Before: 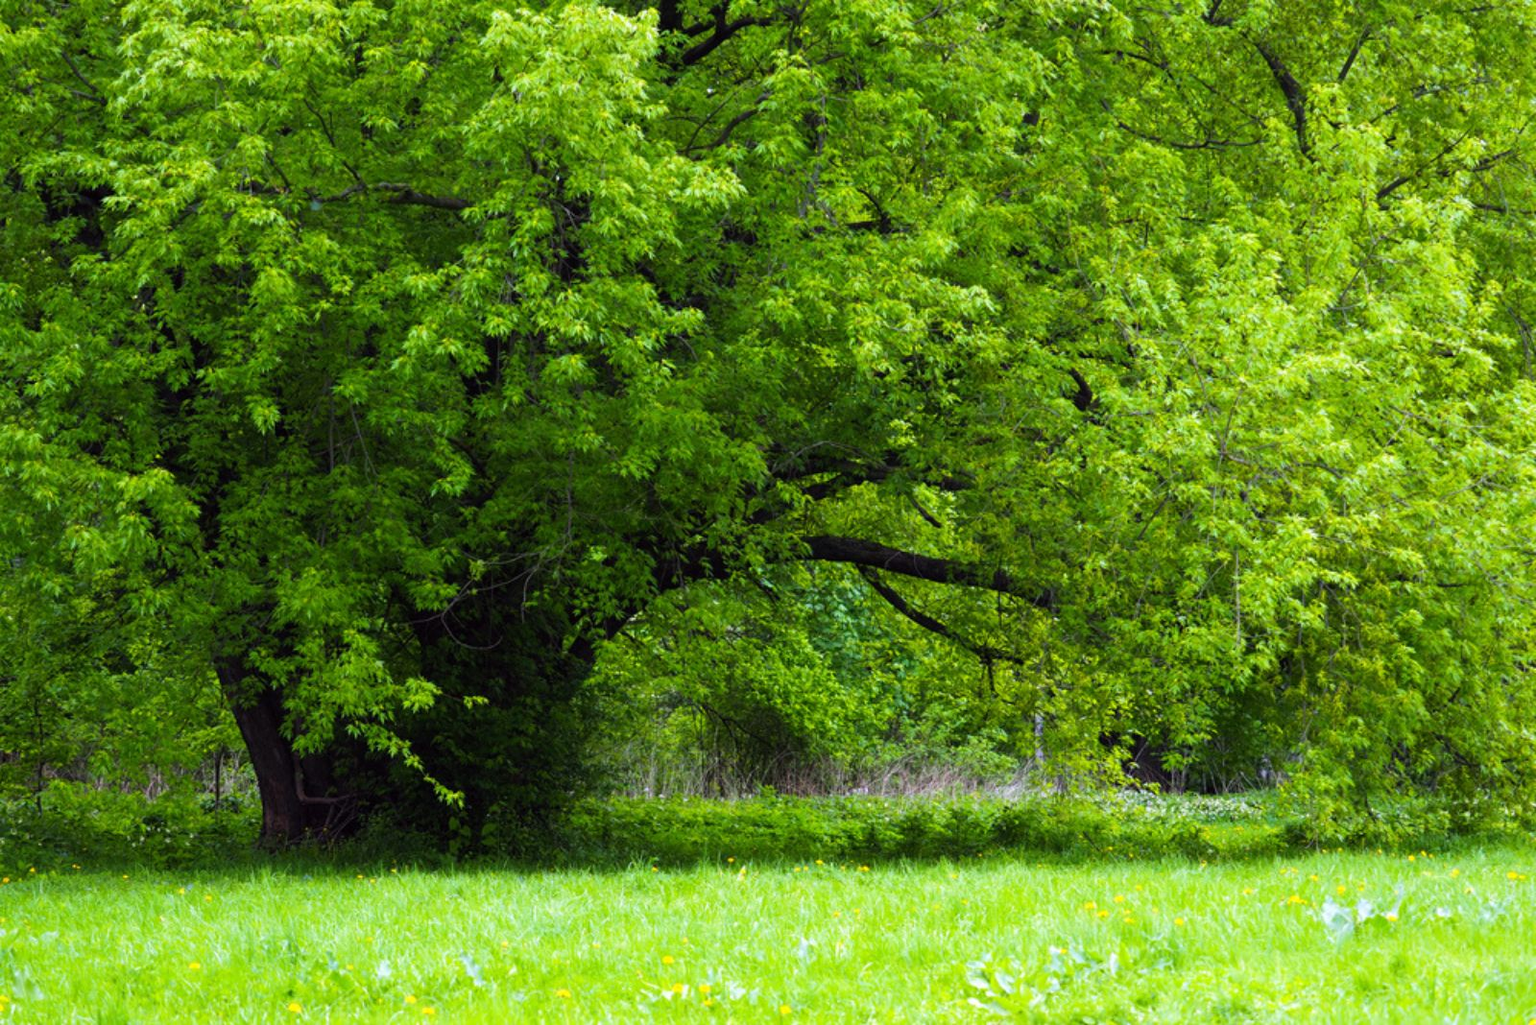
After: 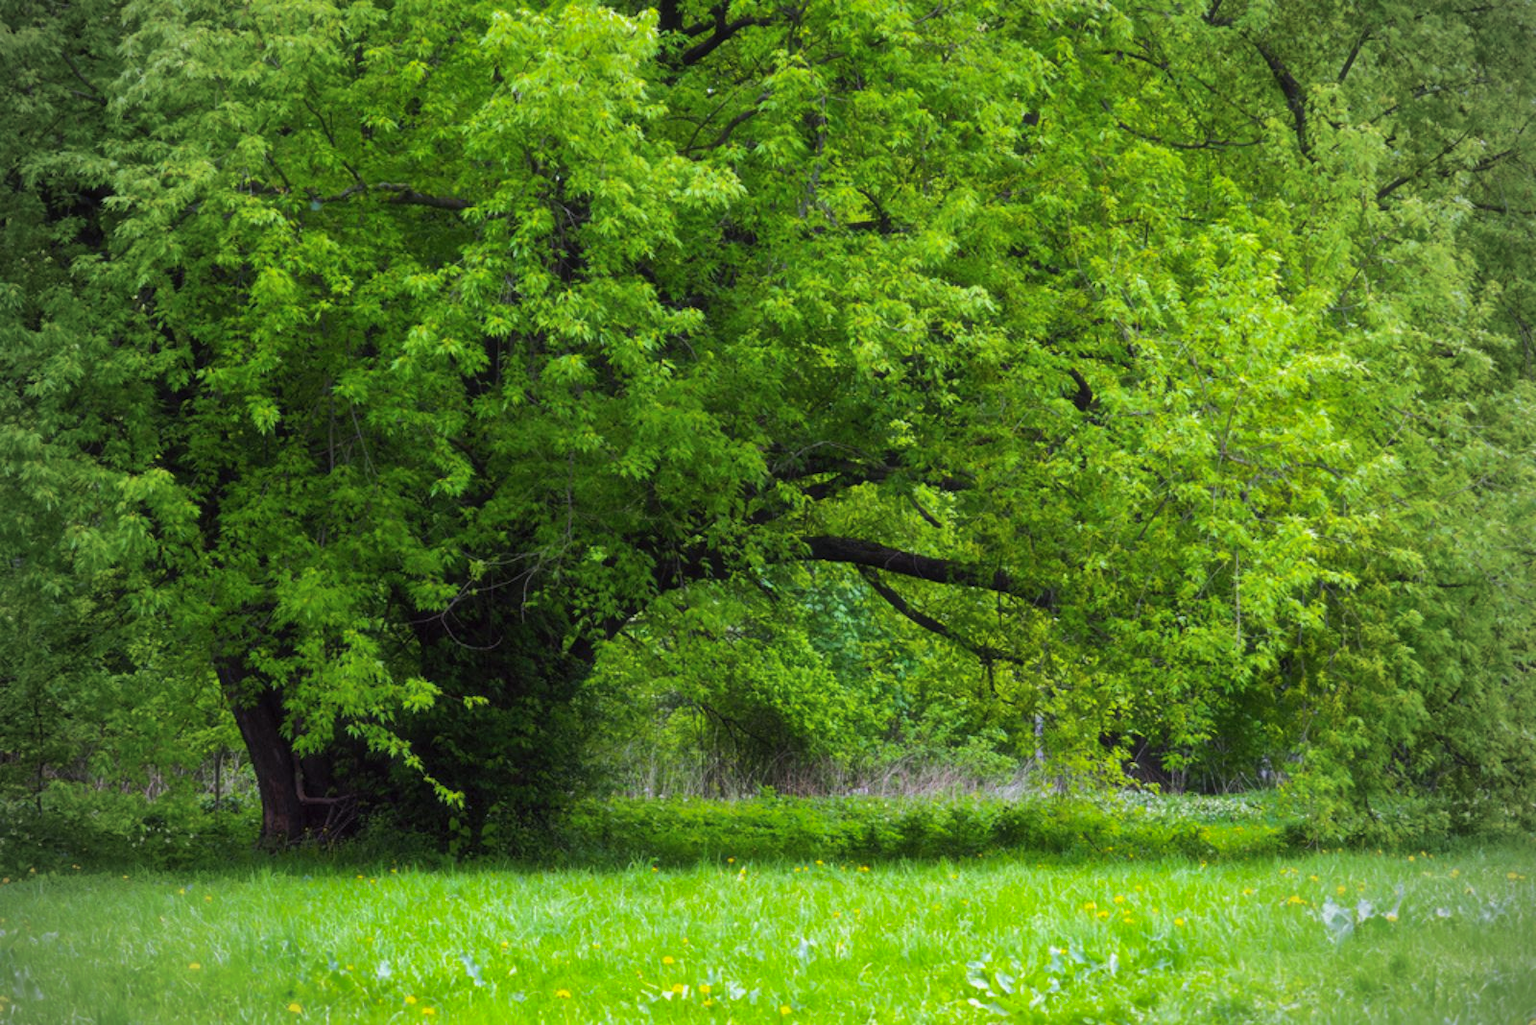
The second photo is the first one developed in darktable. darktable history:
haze removal: strength -0.085, distance 0.356, compatibility mode true, adaptive false
vignetting: fall-off start 72.86%
shadows and highlights: shadows 39.94, highlights -60.02
